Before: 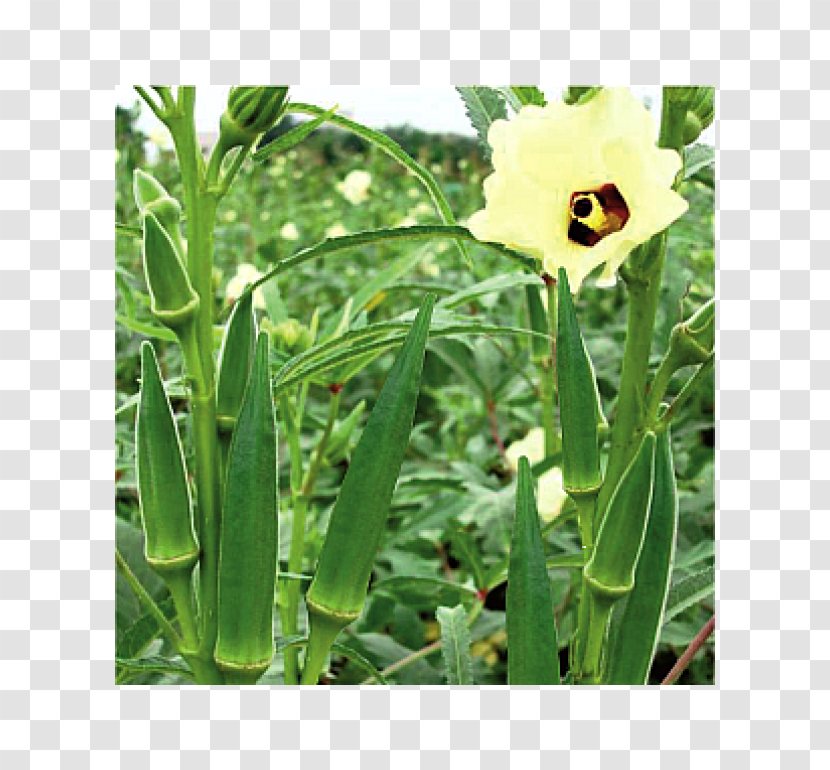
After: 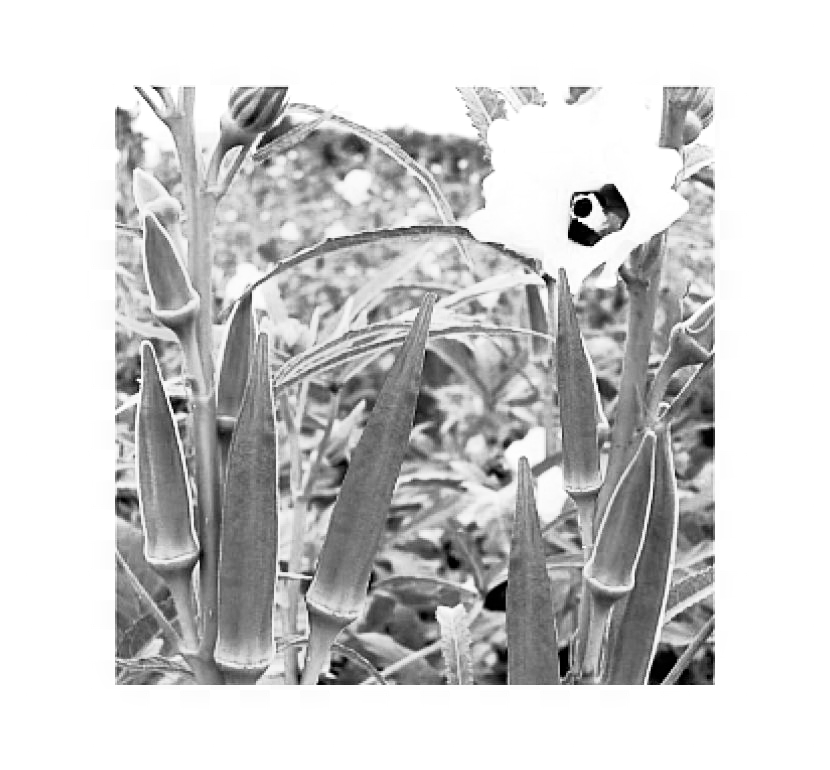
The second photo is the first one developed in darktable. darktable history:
monochrome: on, module defaults
color balance rgb: linear chroma grading › shadows 10%, linear chroma grading › highlights 10%, linear chroma grading › global chroma 15%, linear chroma grading › mid-tones 15%, perceptual saturation grading › global saturation 40%, perceptual saturation grading › highlights -25%, perceptual saturation grading › mid-tones 35%, perceptual saturation grading › shadows 35%, perceptual brilliance grading › global brilliance 11.29%, global vibrance 11.29%
base curve: curves: ch0 [(0, 0) (0.005, 0.002) (0.193, 0.295) (0.399, 0.664) (0.75, 0.928) (1, 1)]
